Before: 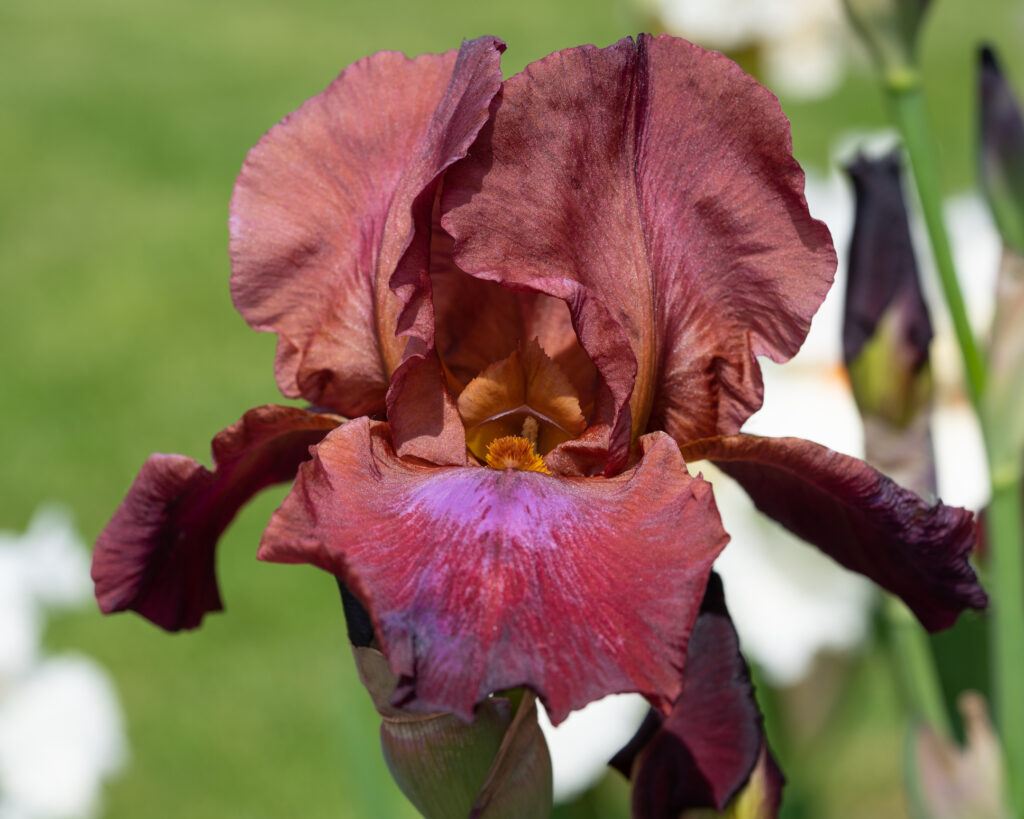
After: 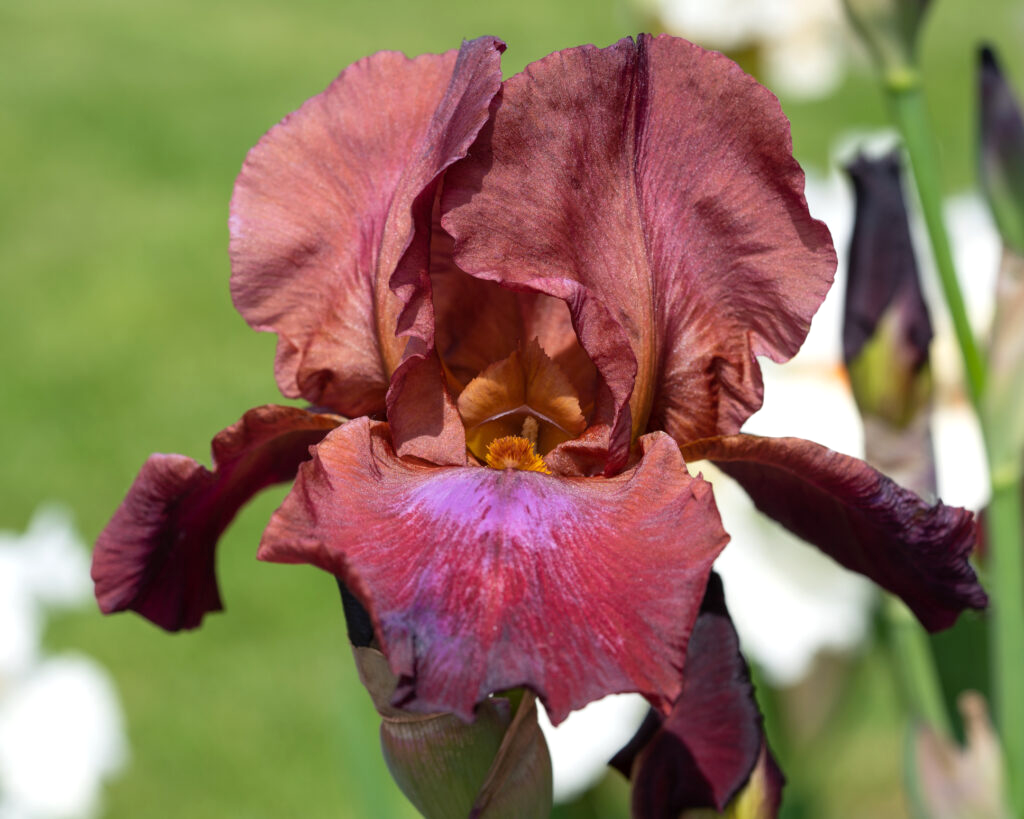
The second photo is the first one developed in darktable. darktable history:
exposure: exposure 0.209 EV, compensate highlight preservation false
